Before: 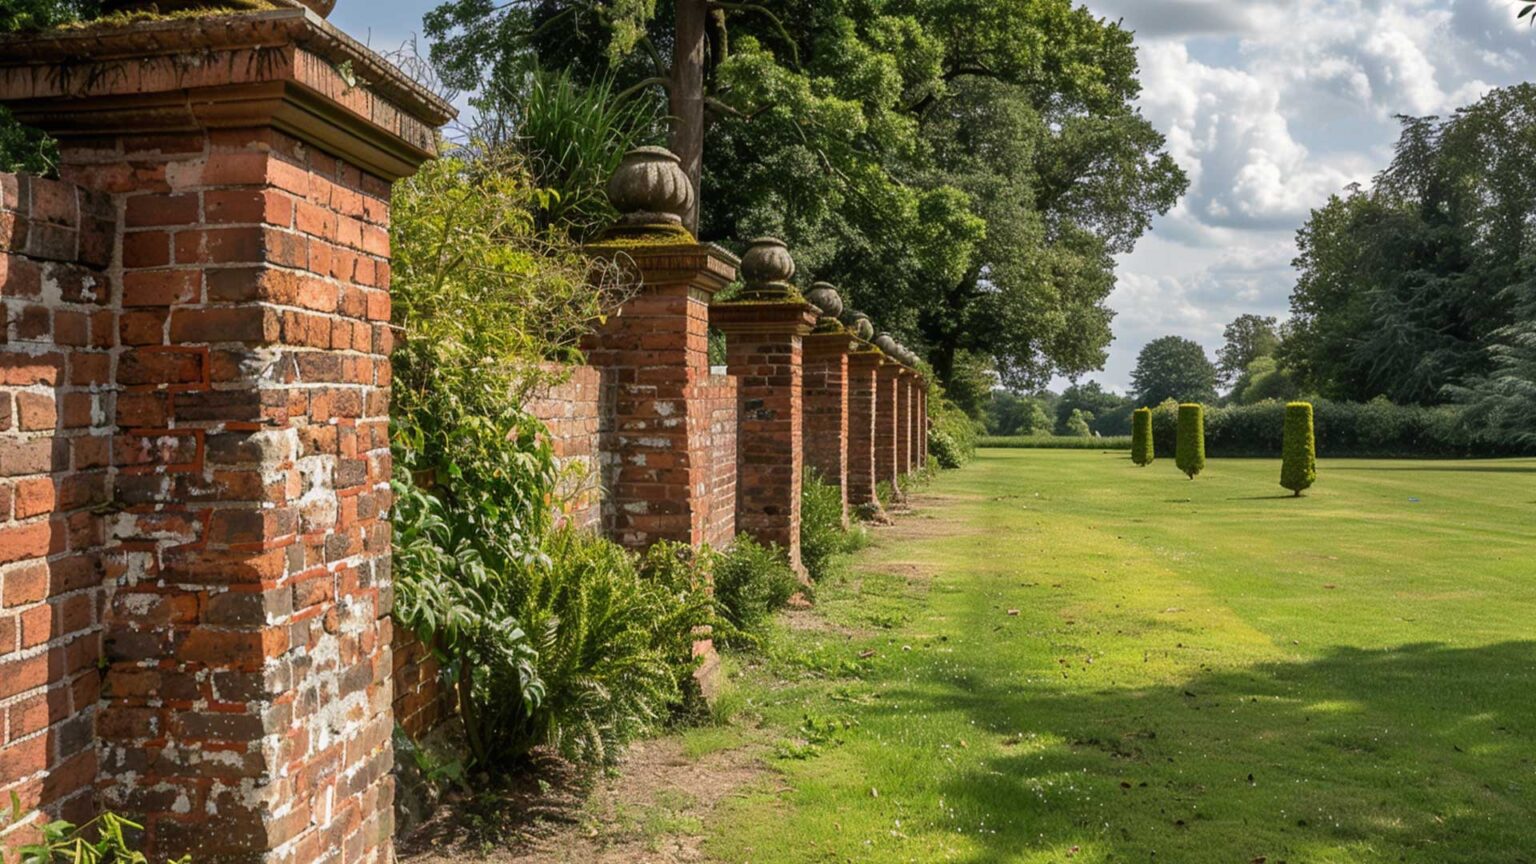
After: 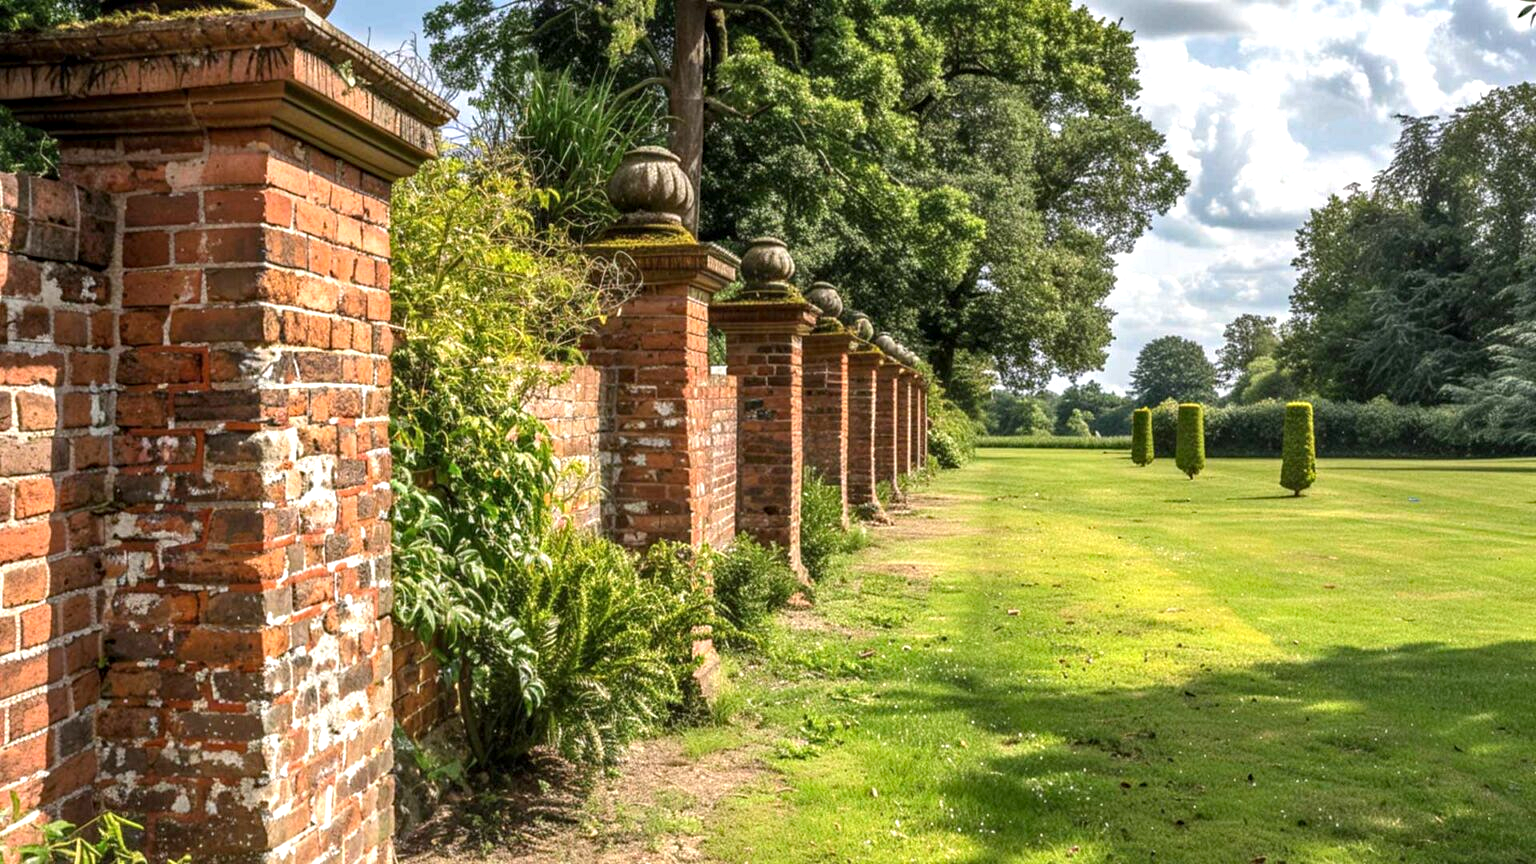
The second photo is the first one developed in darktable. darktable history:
haze removal: compatibility mode true, adaptive false
exposure: black level correction 0, exposure 0.691 EV, compensate highlight preservation false
local contrast: on, module defaults
